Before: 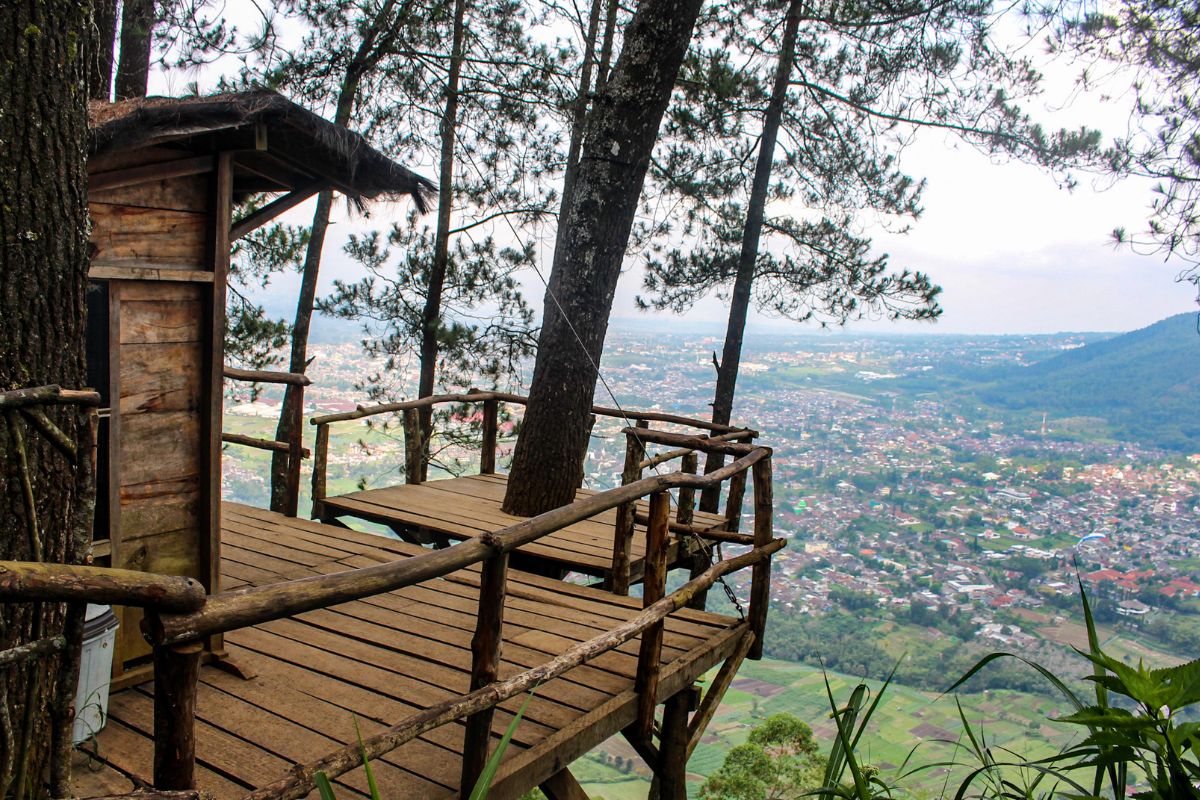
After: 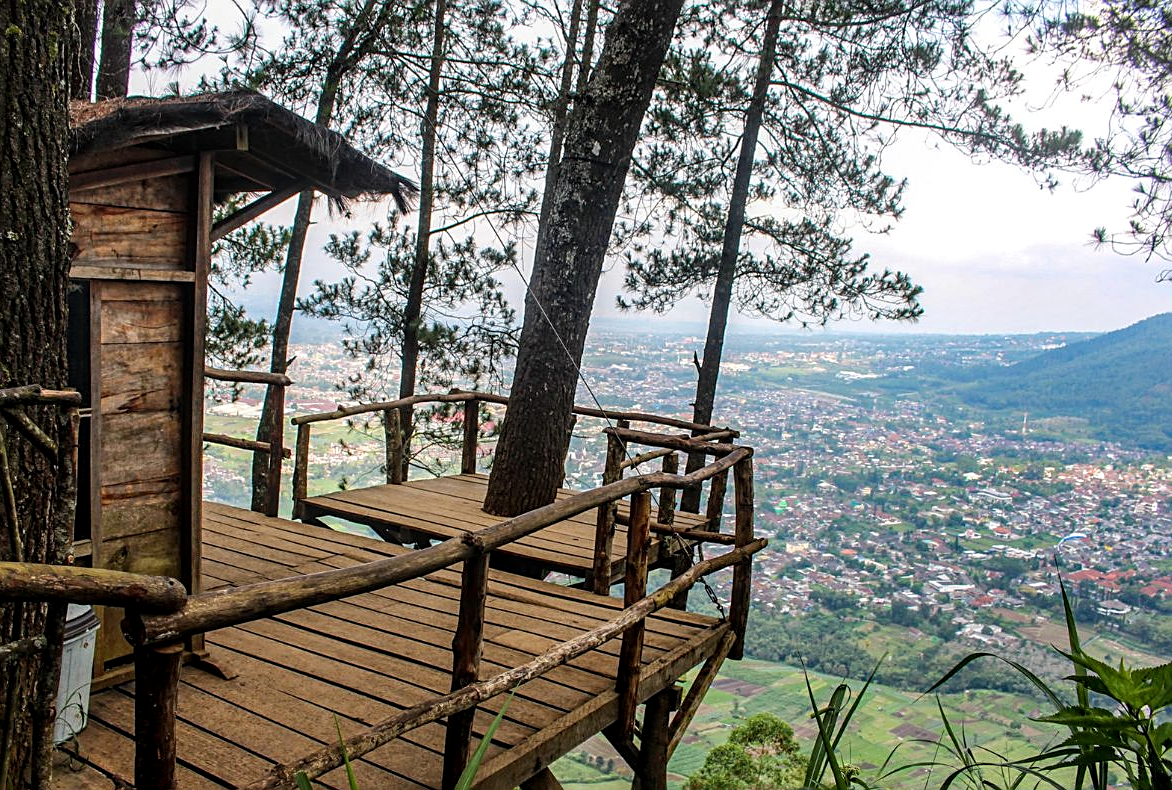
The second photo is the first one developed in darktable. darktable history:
crop and rotate: left 1.642%, right 0.63%, bottom 1.196%
color correction: highlights b* -0.04
local contrast: on, module defaults
sharpen: on, module defaults
